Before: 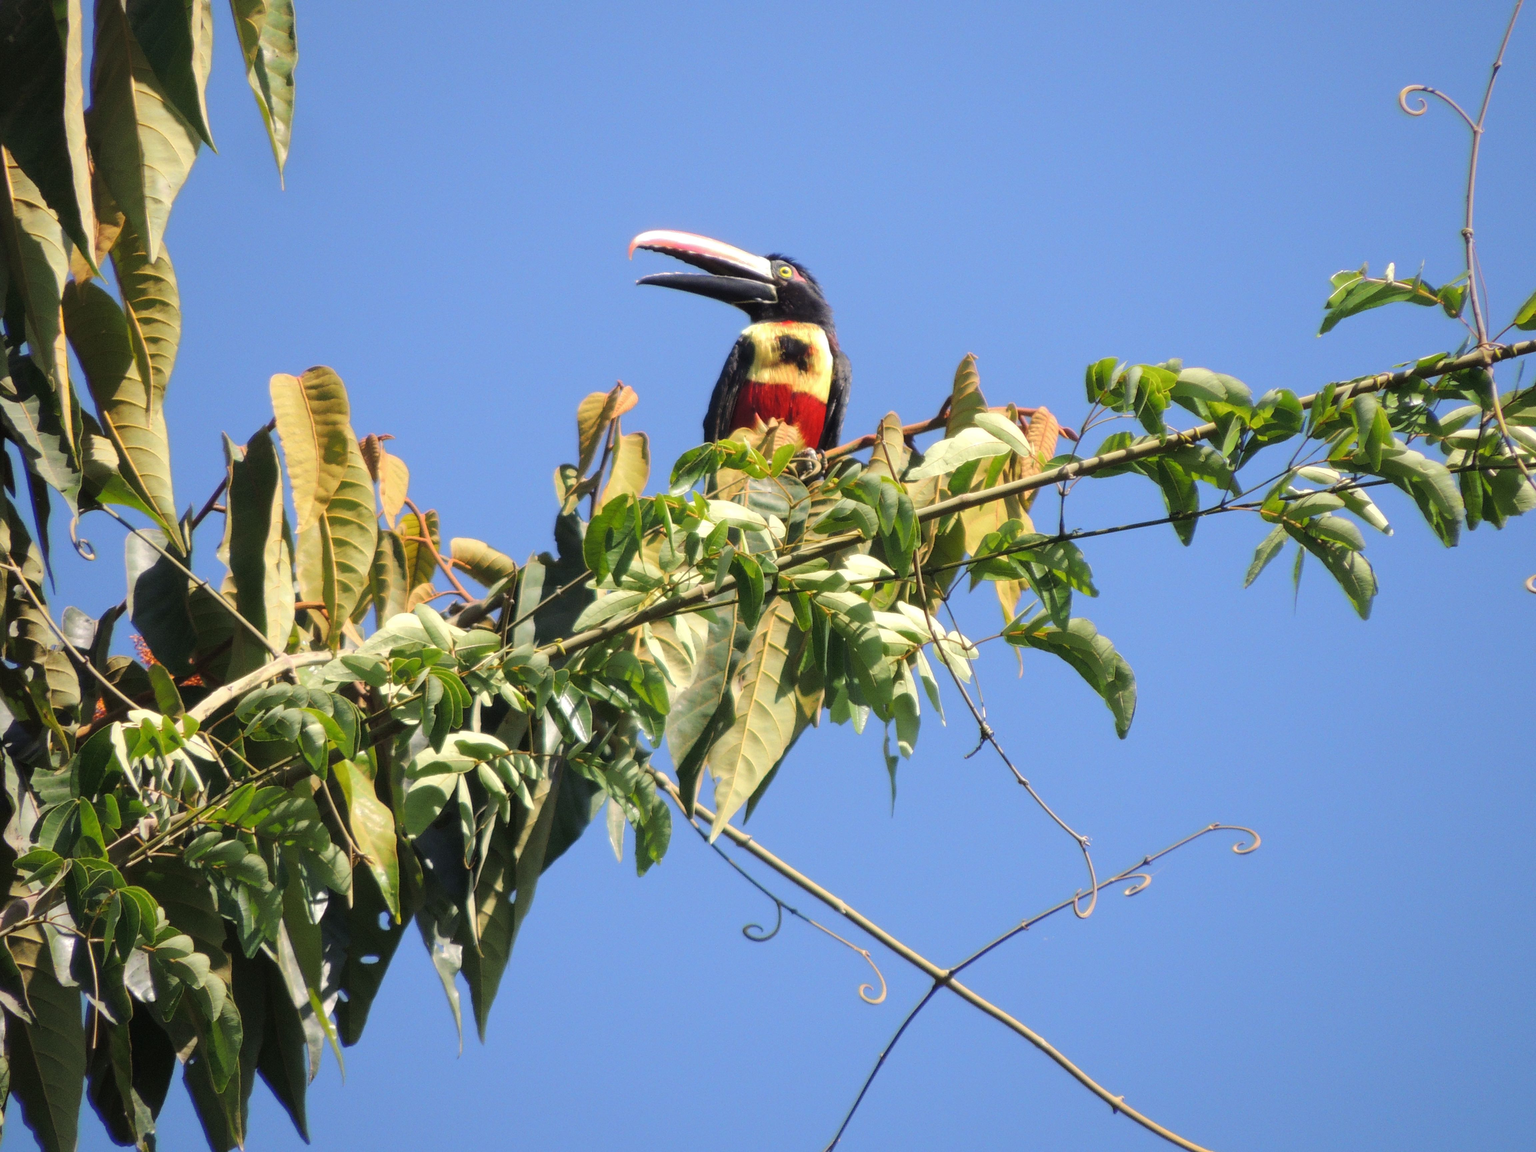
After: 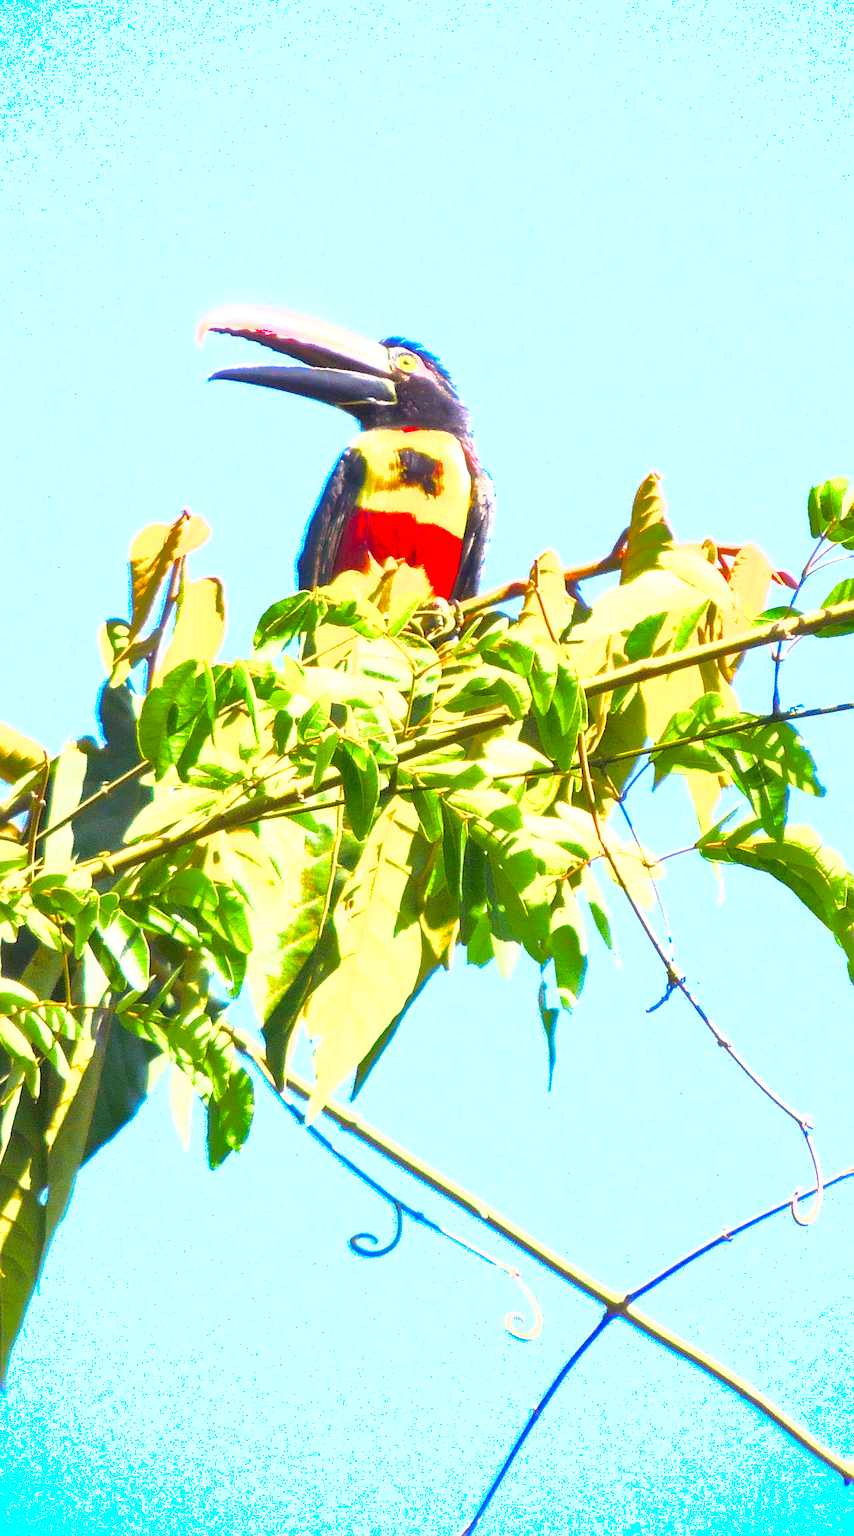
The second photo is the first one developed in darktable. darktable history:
shadows and highlights: on, module defaults
color balance rgb: perceptual saturation grading › global saturation 29.574%, global vibrance 59.915%
crop: left 31.291%, right 26.976%
sharpen: on, module defaults
exposure: black level correction 0.001, exposure 1.86 EV, compensate exposure bias true, compensate highlight preservation false
